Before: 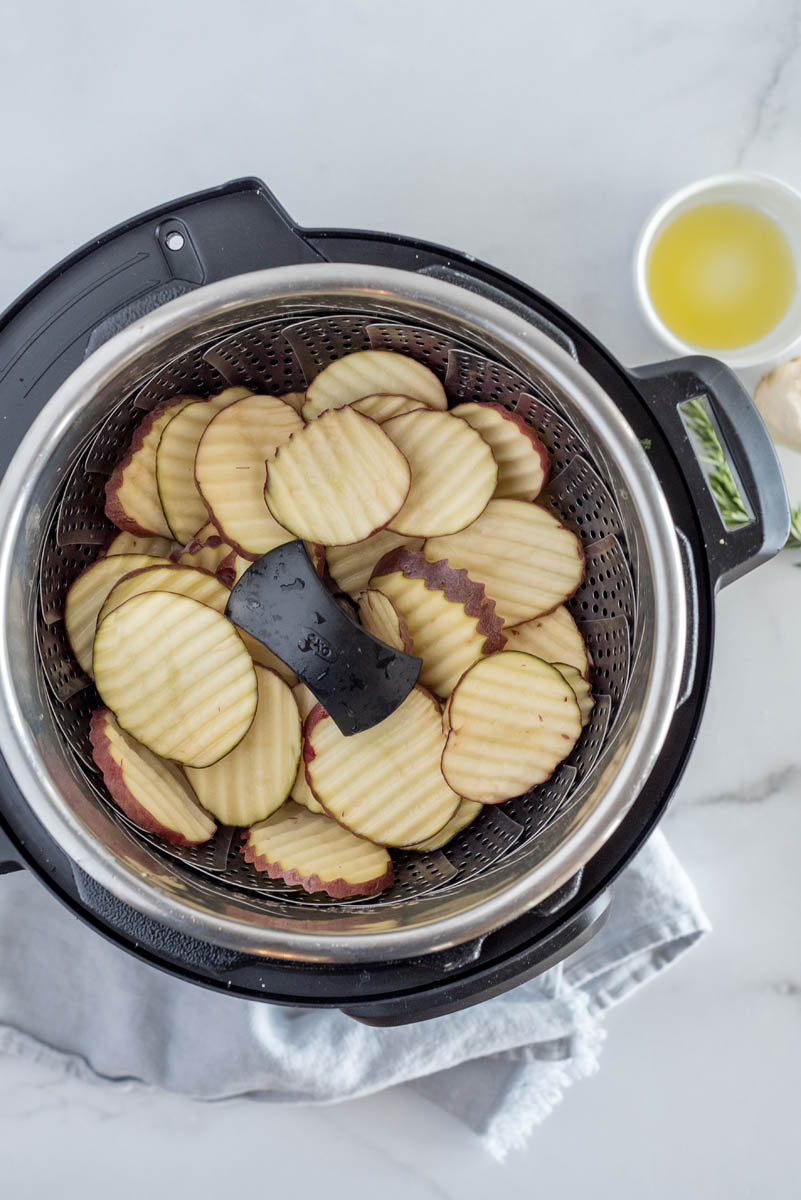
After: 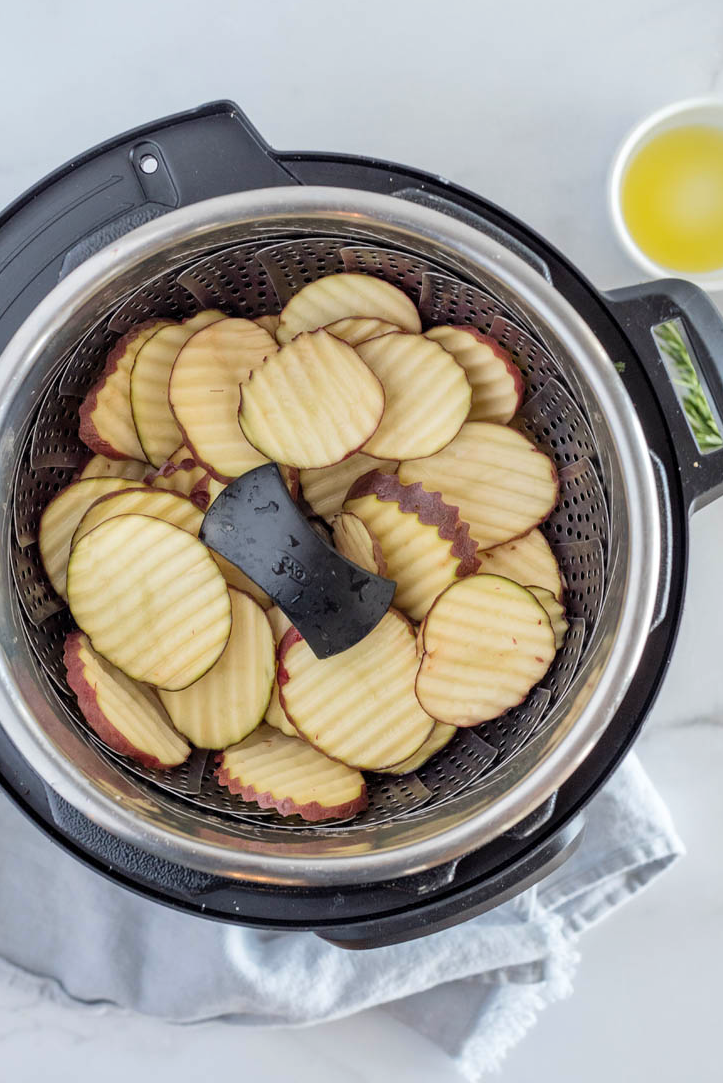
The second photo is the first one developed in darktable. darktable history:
contrast brightness saturation: contrast 0.03, brightness 0.06, saturation 0.13
crop: left 3.305%, top 6.436%, right 6.389%, bottom 3.258%
